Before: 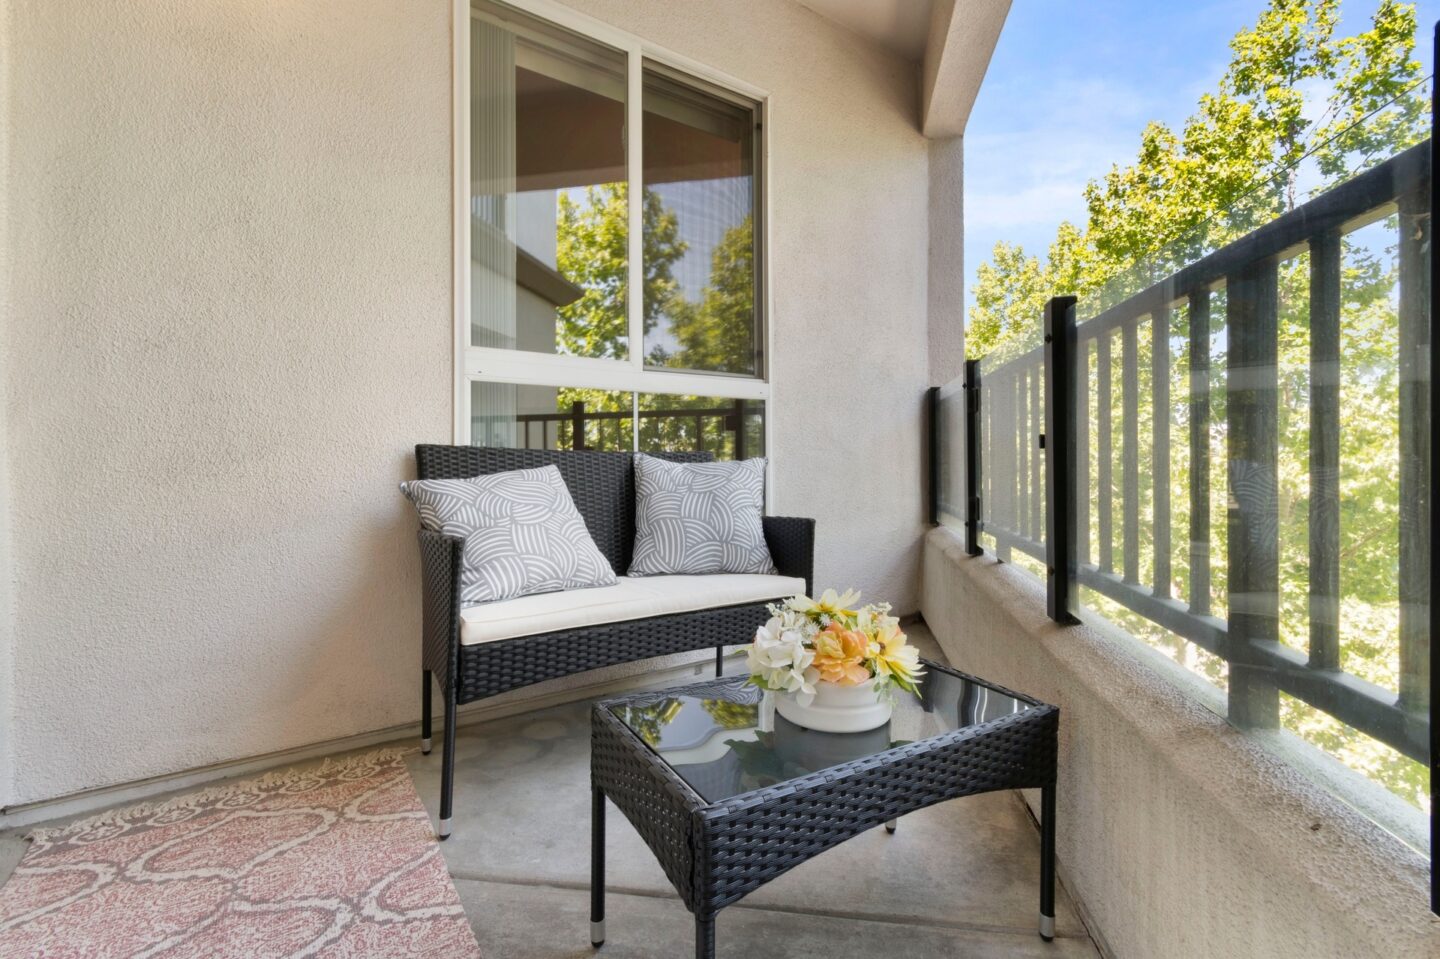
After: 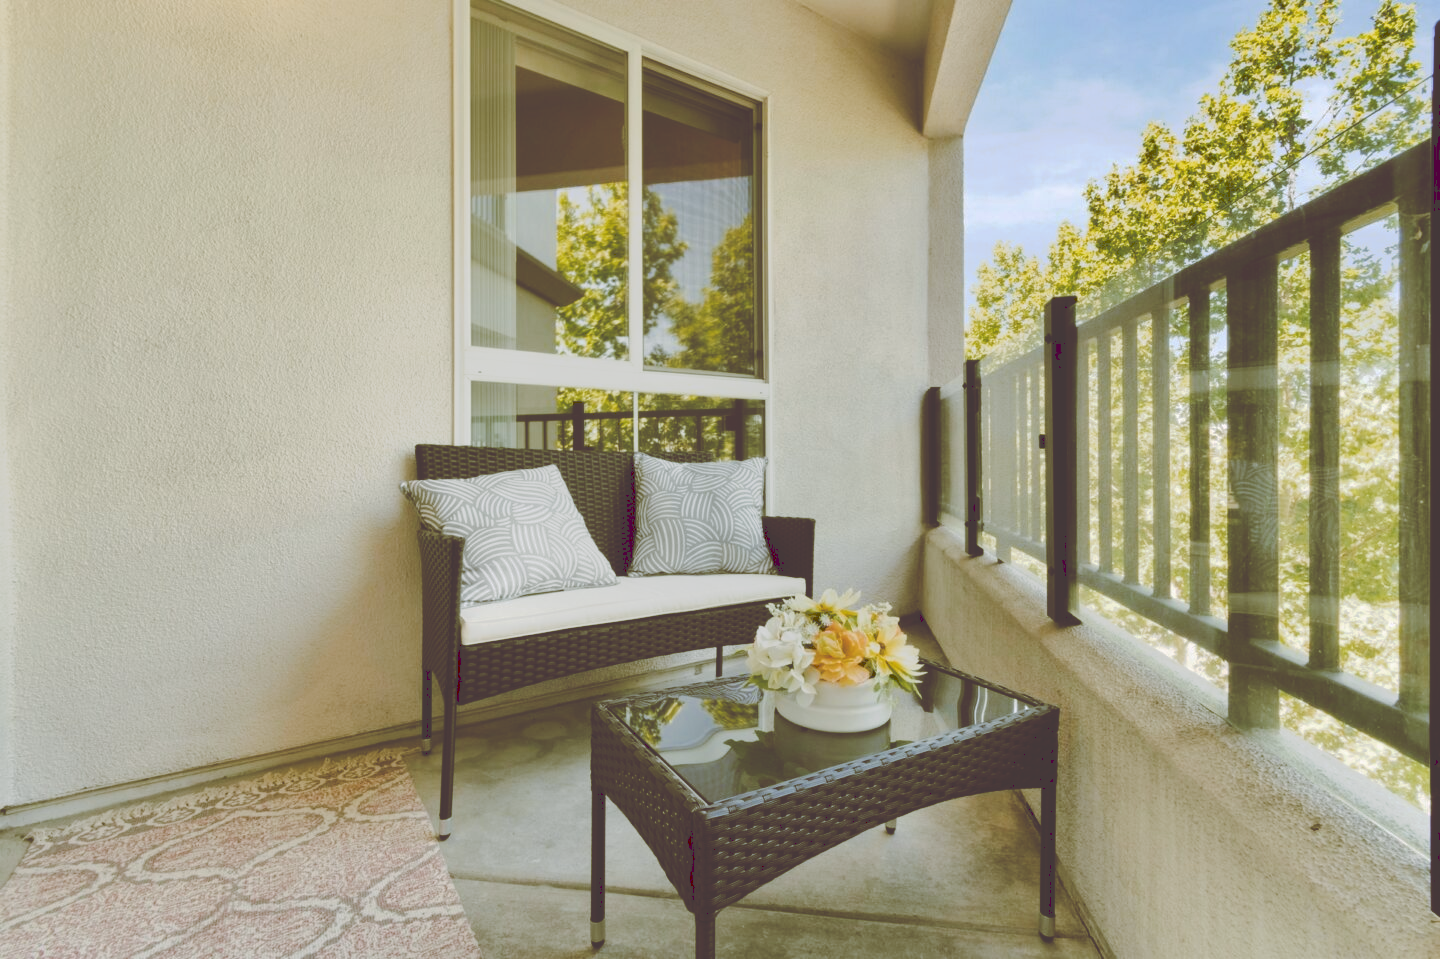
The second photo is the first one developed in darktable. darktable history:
tone curve: curves: ch0 [(0, 0) (0.003, 0.241) (0.011, 0.241) (0.025, 0.242) (0.044, 0.246) (0.069, 0.25) (0.1, 0.251) (0.136, 0.256) (0.177, 0.275) (0.224, 0.293) (0.277, 0.326) (0.335, 0.38) (0.399, 0.449) (0.468, 0.525) (0.543, 0.606) (0.623, 0.683) (0.709, 0.751) (0.801, 0.824) (0.898, 0.871) (1, 1)], preserve colors none
color look up table: target L [91.75, 85.71, 85.79, 67.7, 66.48, 49.91, 54.53, 51.04, 35.85, 34.01, 7.147, 201.9, 74.75, 73.15, 74.14, 66.81, 64.55, 60.48, 50.82, 53.36, 49.93, 46.23, 41.15, 41.56, 39.17, 32.42, 30.59, 27.35, 14.61, 89.85, 65.86, 65.24, 56.32, 52.02, 48.22, 50.7, 34.16, 32.96, 28.15, 26.79, 9.077, 92.36, 85.84, 69.96, 62.43, 41.1, 35.25, 25.08, 5.619], target a [-15.59, -15.15, -50.2, -55.54, -27.06, -31.37, -17.16, -35.46, -25.78, -20.81, 27.56, 0, 1.588, 0.347, 16.47, 11.27, 34.71, 39.18, 59.81, 13.31, 58.86, 39.05, 47.07, 18.94, 0.132, 30.64, 5.816, 26.59, 27.15, 22.99, 39.94, 80.82, -3.319, 52.53, 12.39, 27.13, 1.328, 58.32, 55.39, 21.17, 34.54, -2.663, -37.81, -27.27, -3.637, -14.6, -2.382, -6.436, 34.68], target b [70.56, 10.5, 9.814, 42.24, 1.802, 56.76, 26.72, 18.02, 61.04, 34.6, 11.82, -0.001, 80.49, 25.1, 6.681, 60.49, 60.7, 42.07, 25.15, 24.2, 85.23, 12.95, 46.89, 61.08, 66.88, 55.32, 24.65, 37.66, 24.68, -18.38, -12.1, -50.36, 7.928, 3.184, -70.03, -11.53, -5.255, -61.24, -21.21, -16.16, -9.931, -9.592, -12.43, -38.18, -14.91, -4.729, -23.96, 42.3, 9.119], num patches 49
